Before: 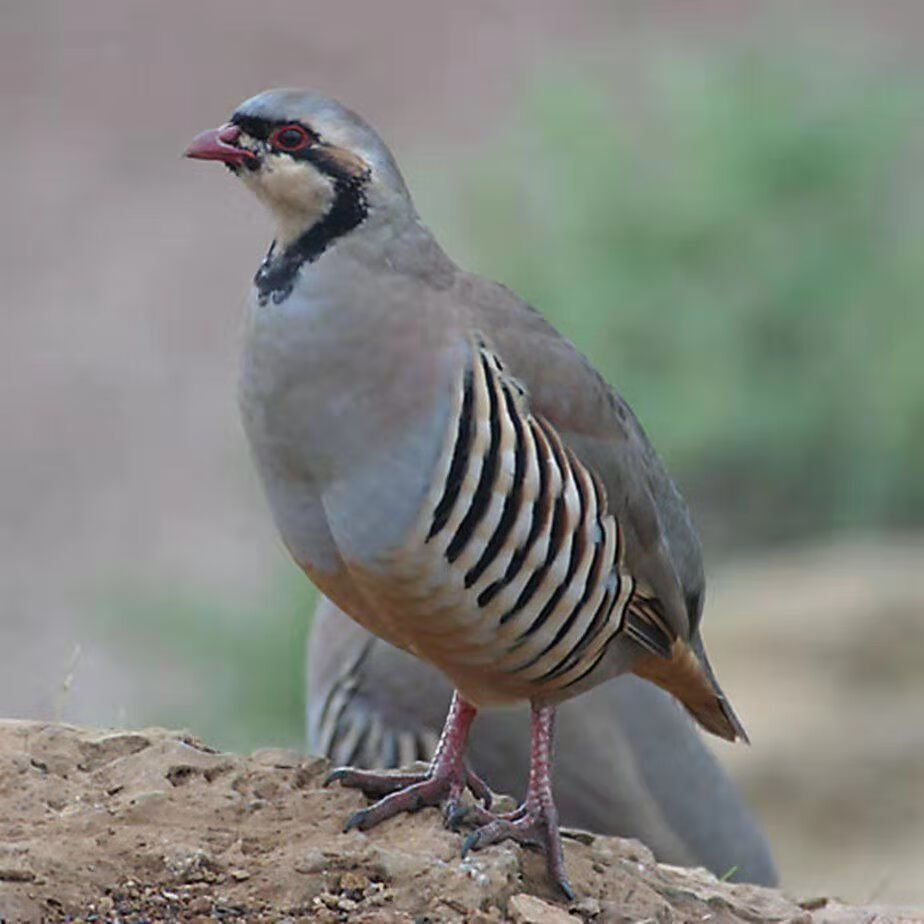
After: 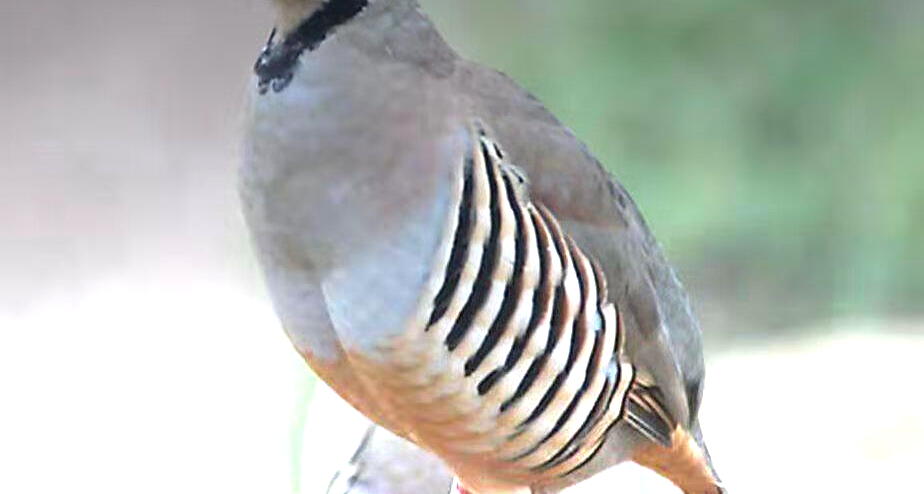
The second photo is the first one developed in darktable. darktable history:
crop and rotate: top 23.043%, bottom 23.437%
graduated density: density -3.9 EV
